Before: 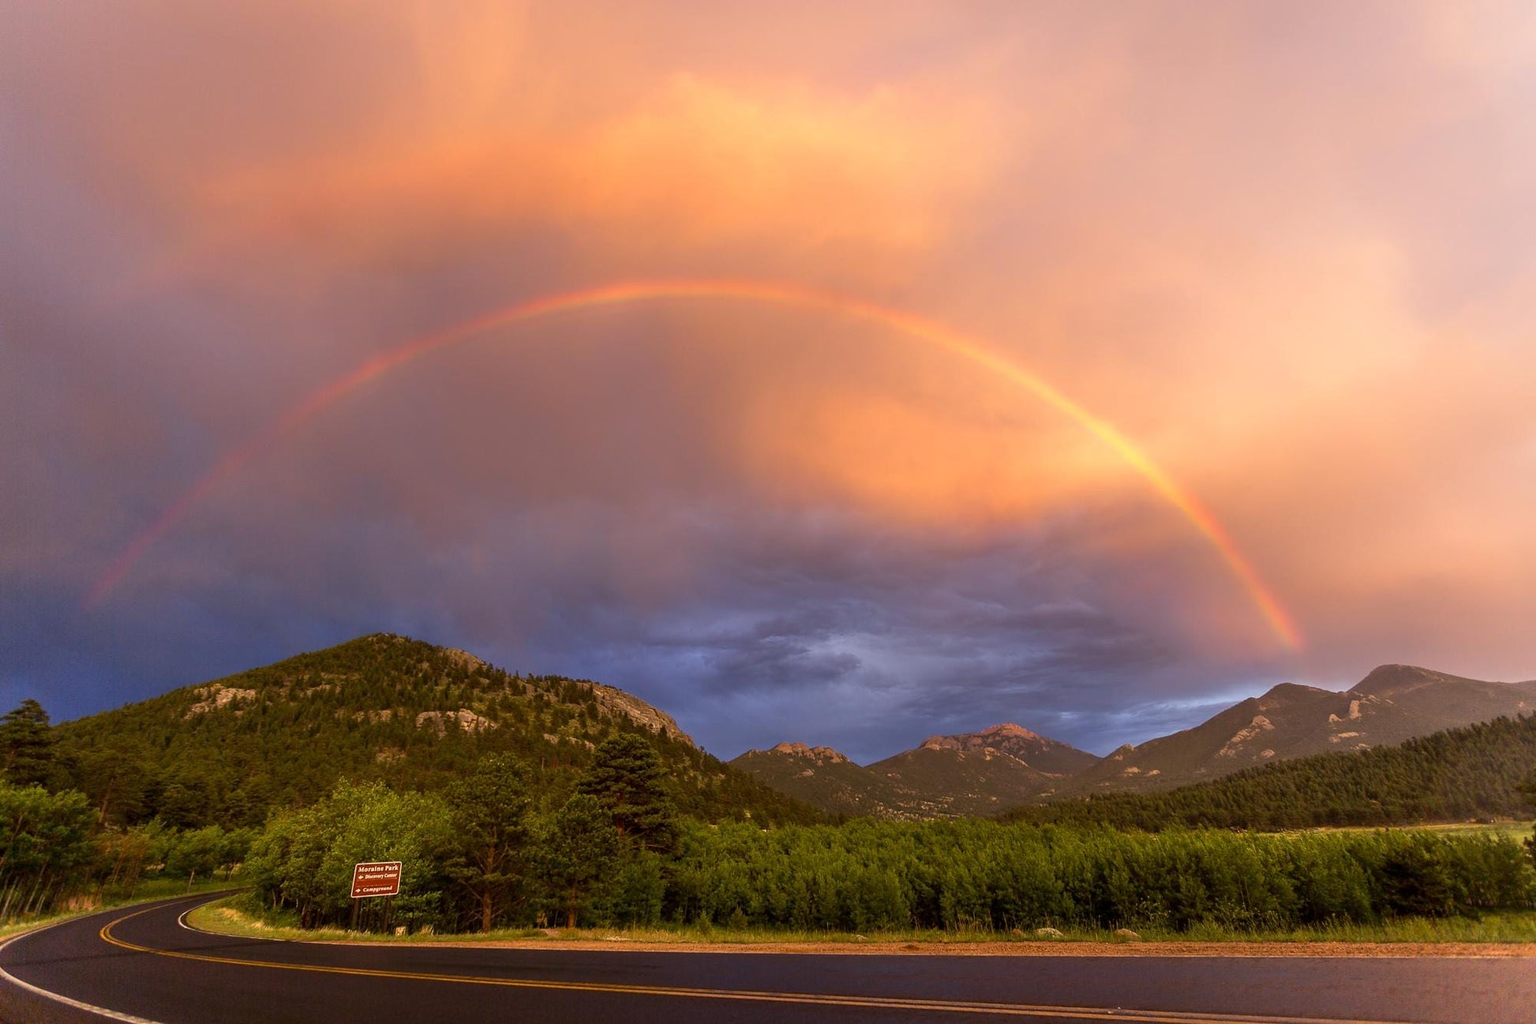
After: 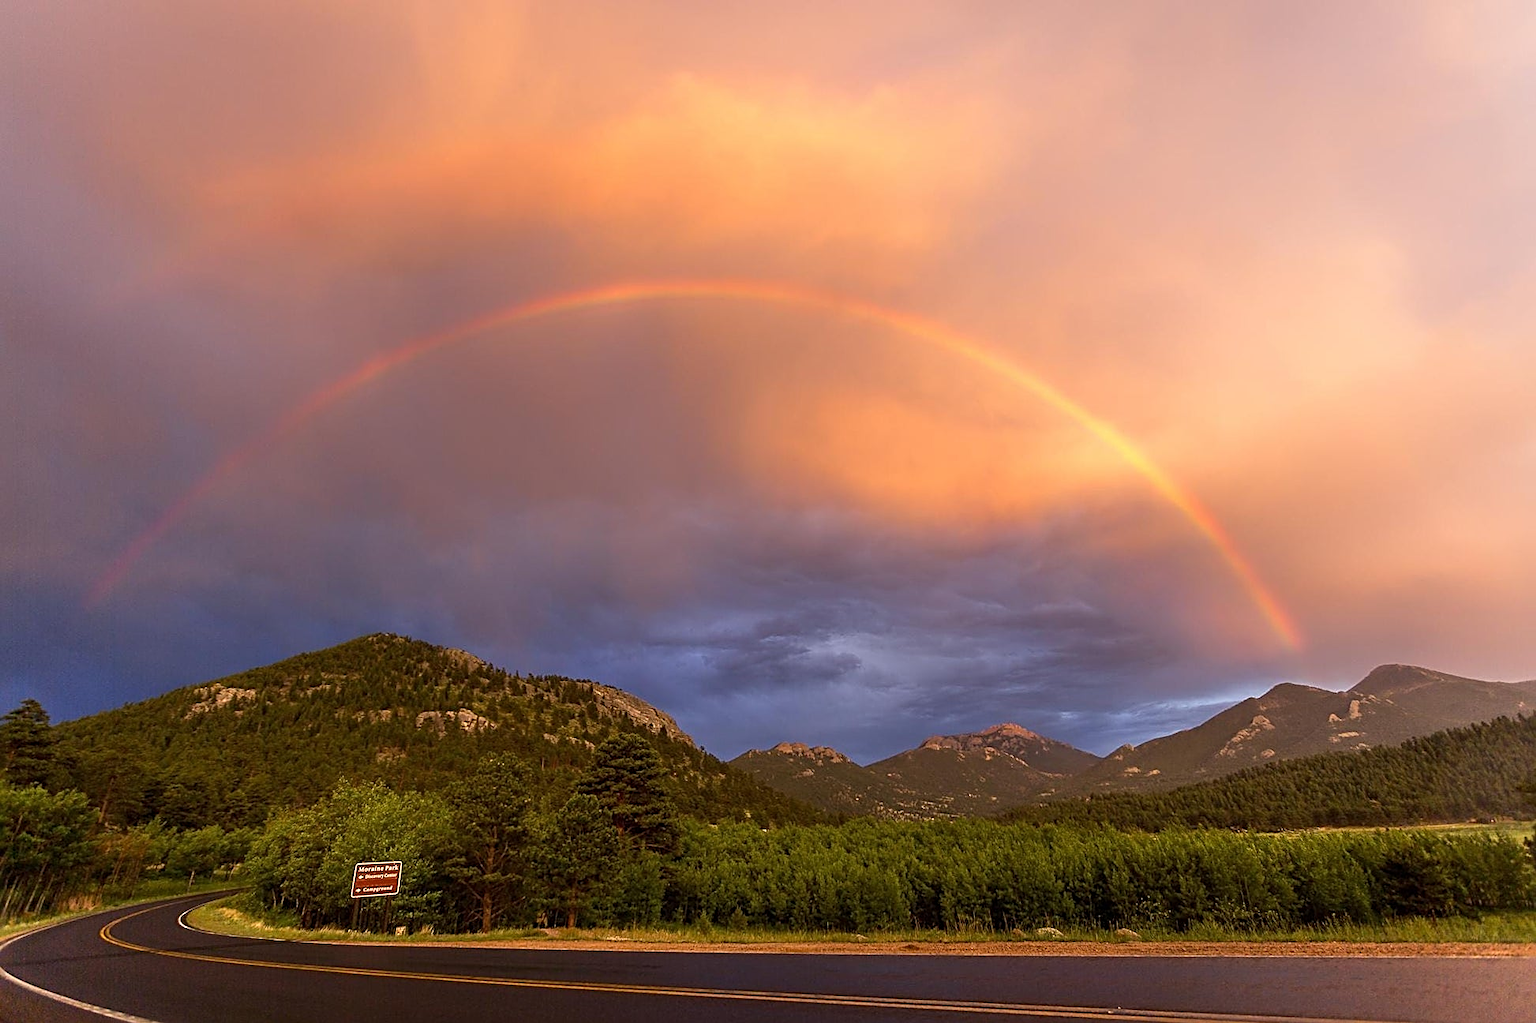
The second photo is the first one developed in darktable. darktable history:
sharpen: radius 2.561, amount 0.645
